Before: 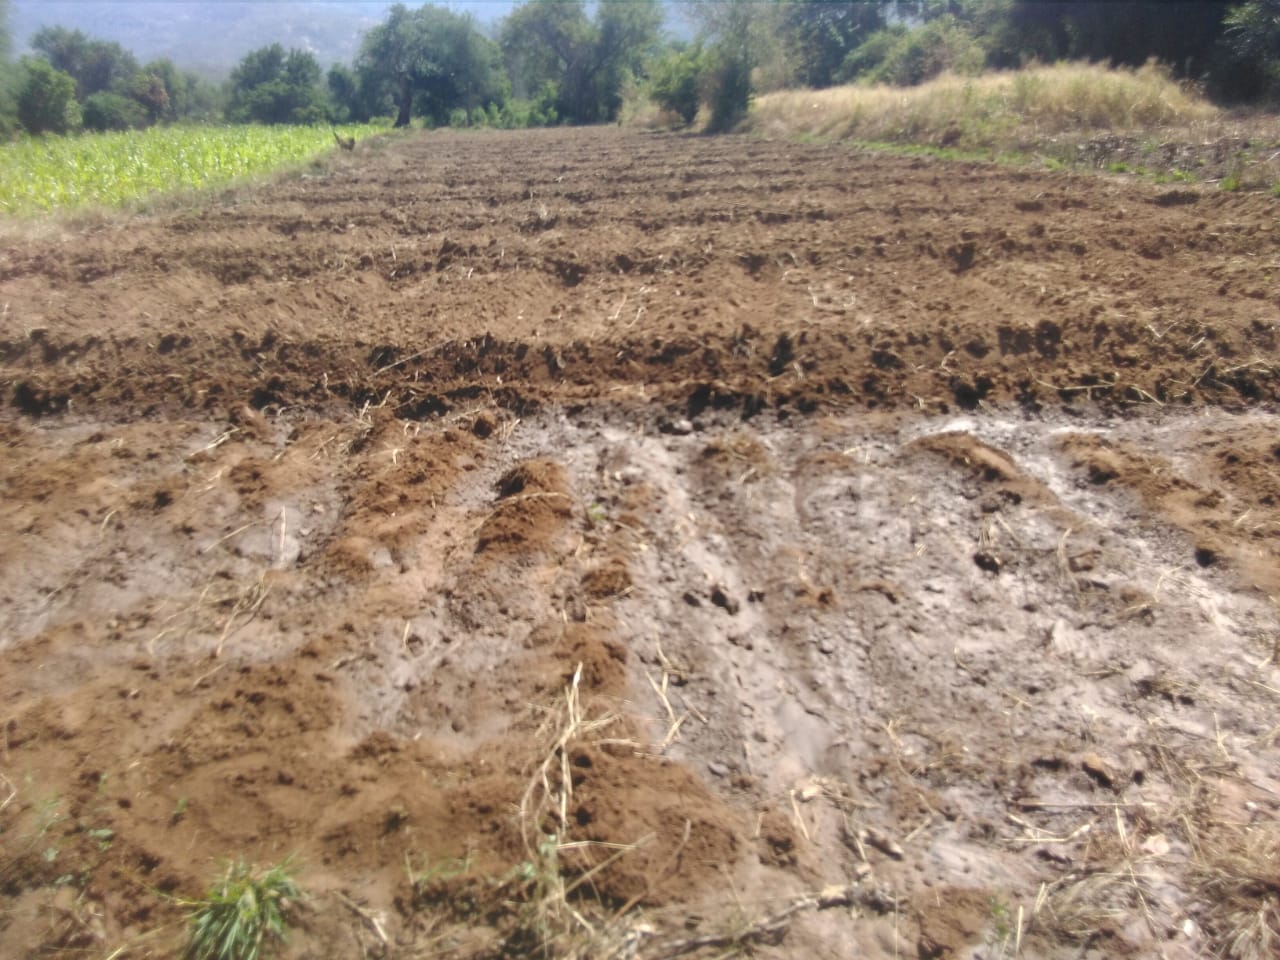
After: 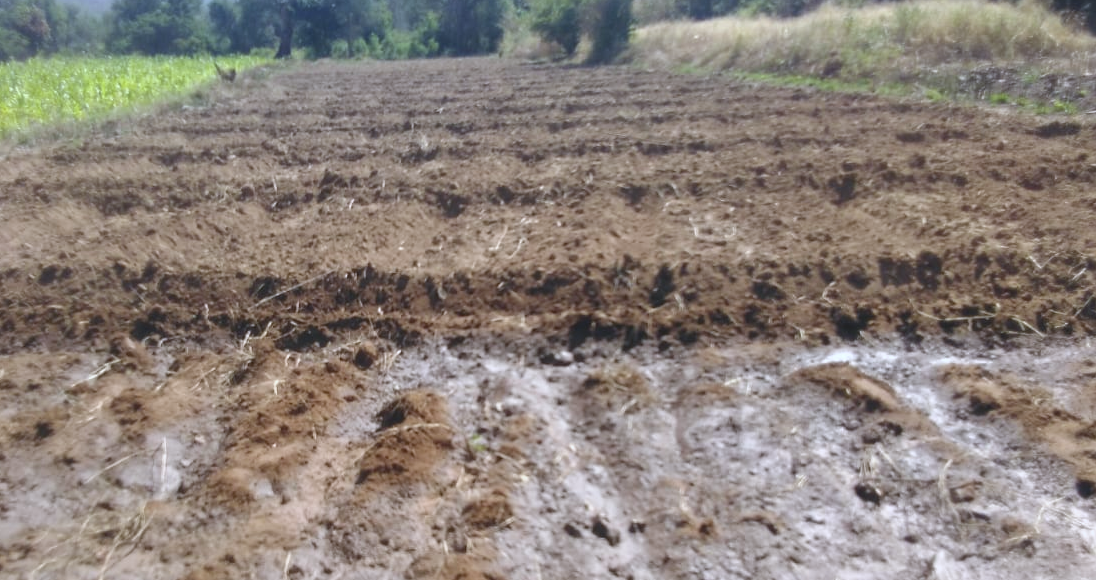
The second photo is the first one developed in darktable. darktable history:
crop and rotate: left 9.345%, top 7.22%, right 4.982%, bottom 32.331%
white balance: red 0.931, blue 1.11
